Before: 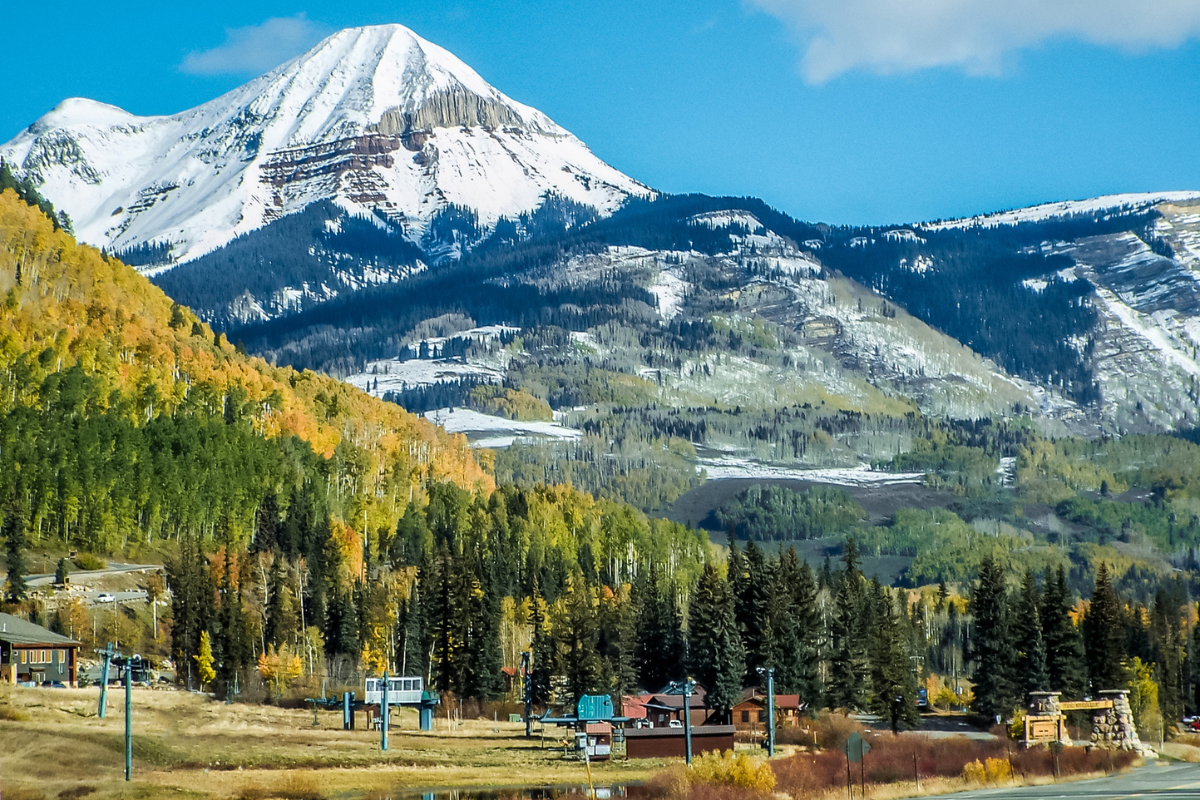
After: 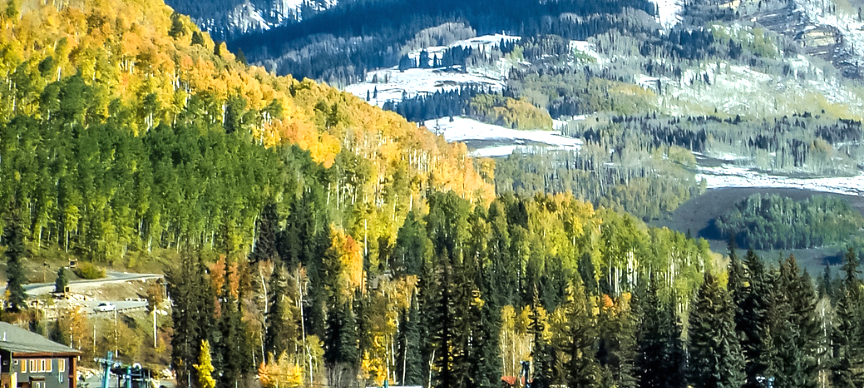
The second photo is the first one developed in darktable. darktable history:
tone equalizer: on, module defaults
exposure: black level correction 0, exposure 0.6 EV, compensate exposure bias true, compensate highlight preservation false
crop: top 36.498%, right 27.964%, bottom 14.995%
